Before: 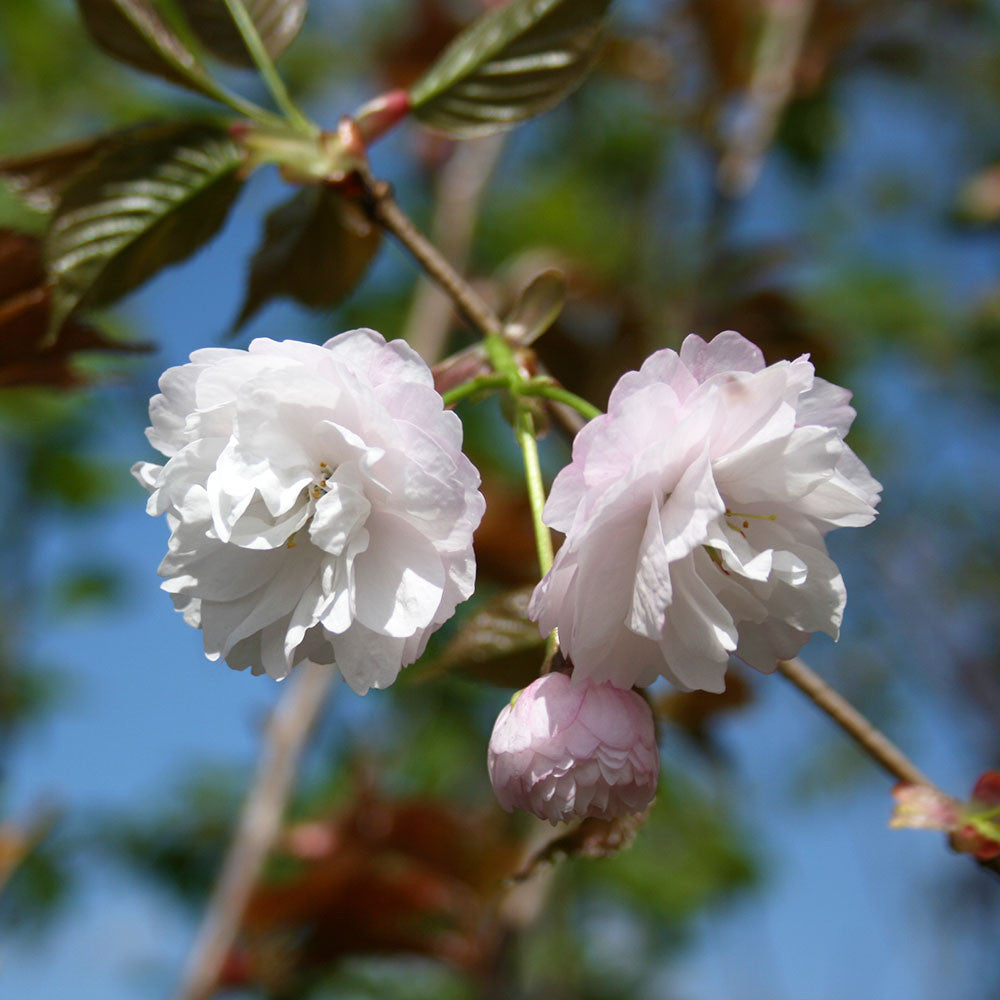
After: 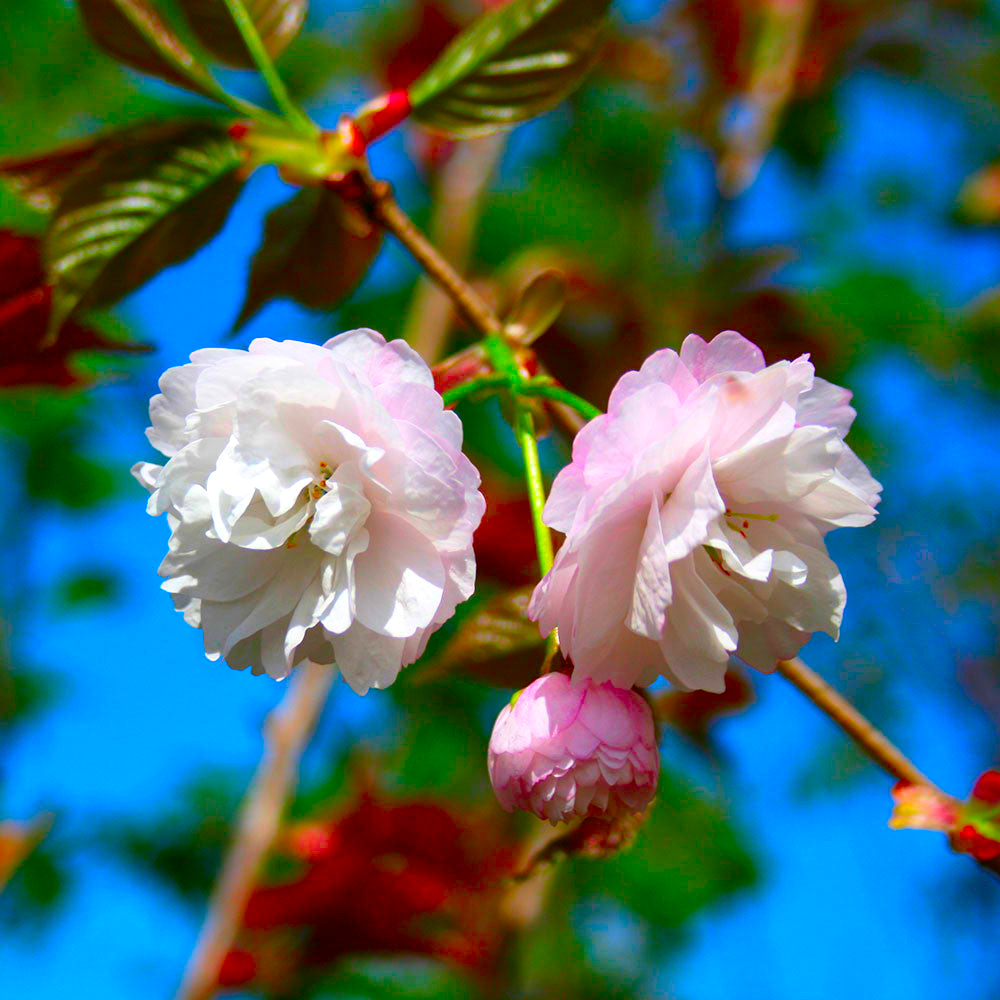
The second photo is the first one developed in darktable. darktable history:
color correction: saturation 3
local contrast: mode bilateral grid, contrast 20, coarseness 50, detail 120%, midtone range 0.2
